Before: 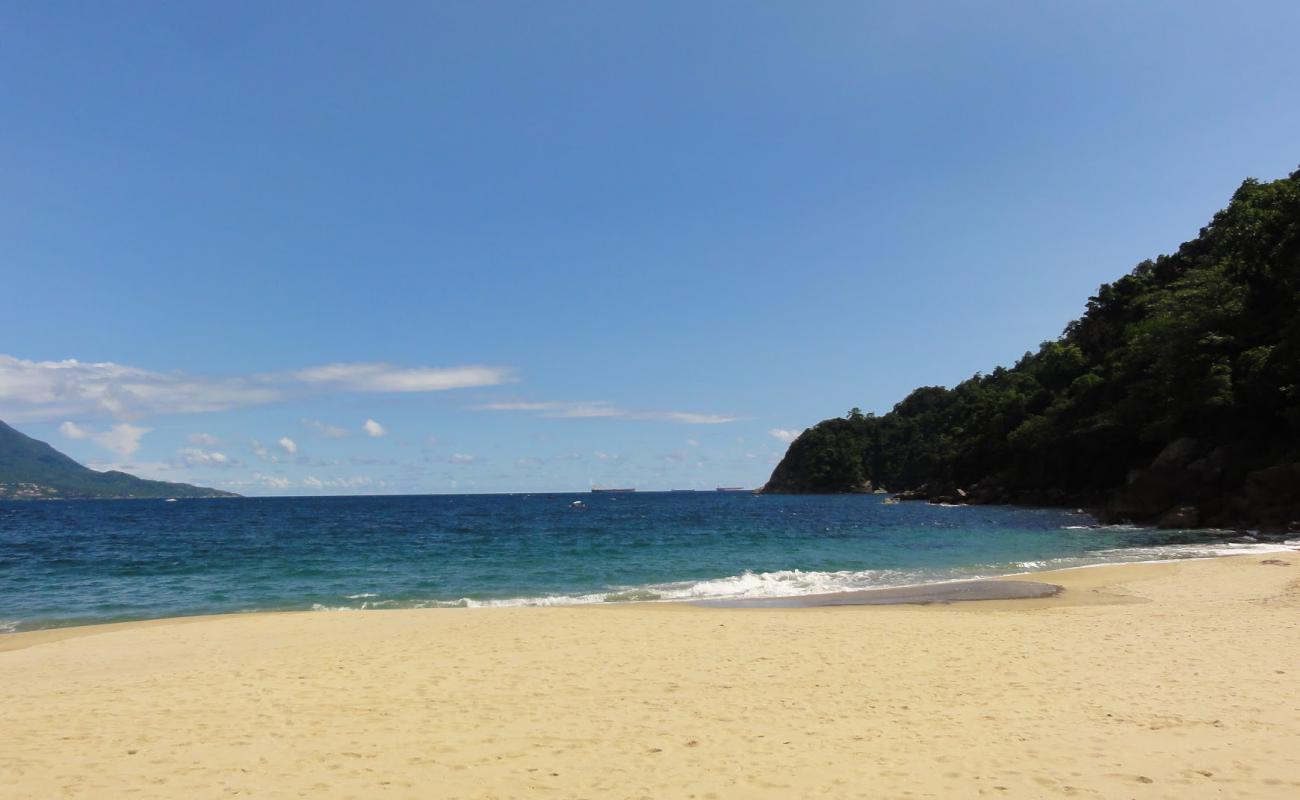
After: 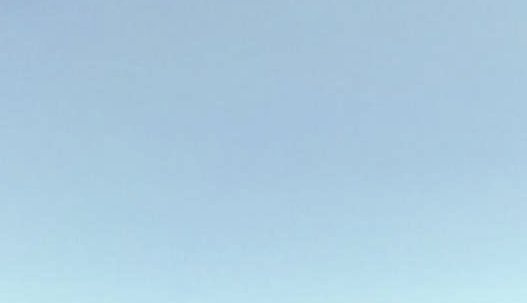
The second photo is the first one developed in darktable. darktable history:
crop: left 15.452%, top 5.459%, right 43.956%, bottom 56.62%
exposure: black level correction 0, exposure 1.2 EV, compensate highlight preservation false
color correction: highlights a* -20.17, highlights b* 20.27, shadows a* 20.03, shadows b* -20.46, saturation 0.43
tone equalizer: -8 EV -0.55 EV
